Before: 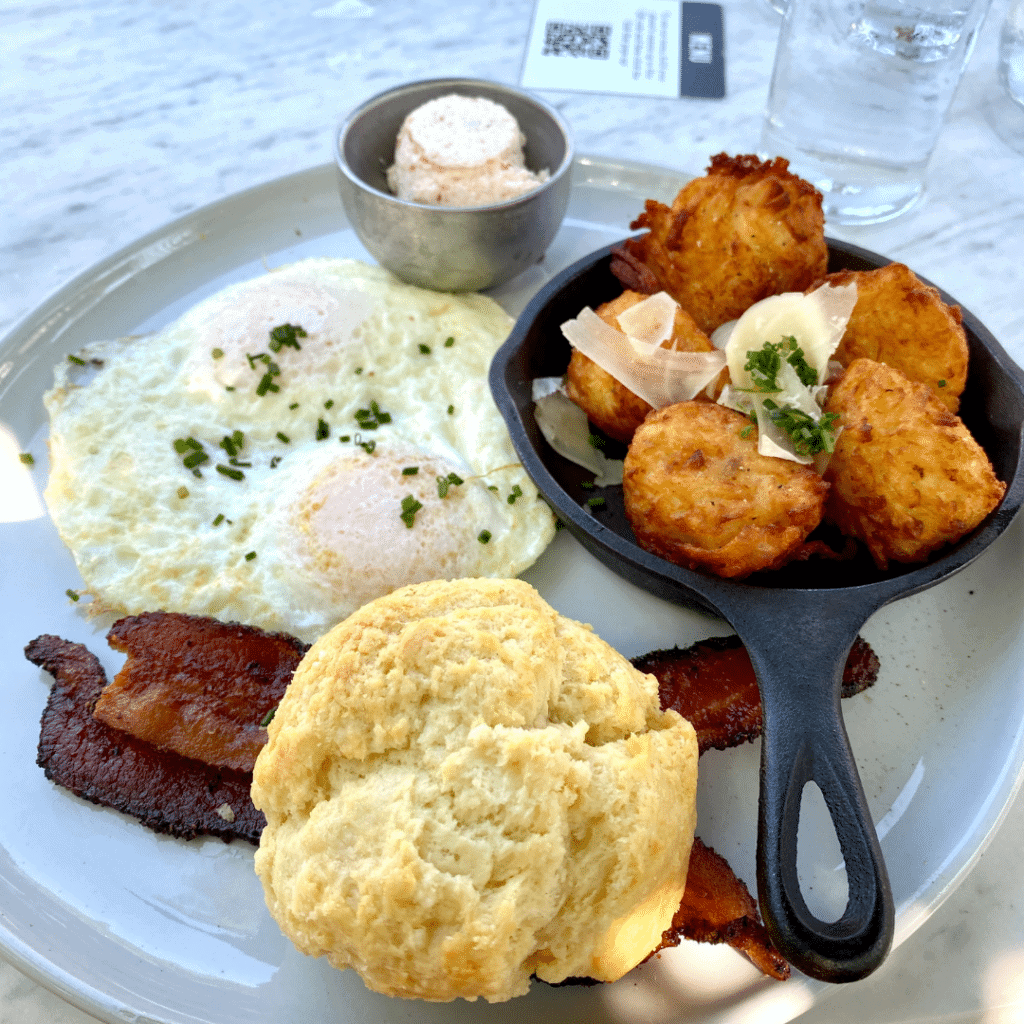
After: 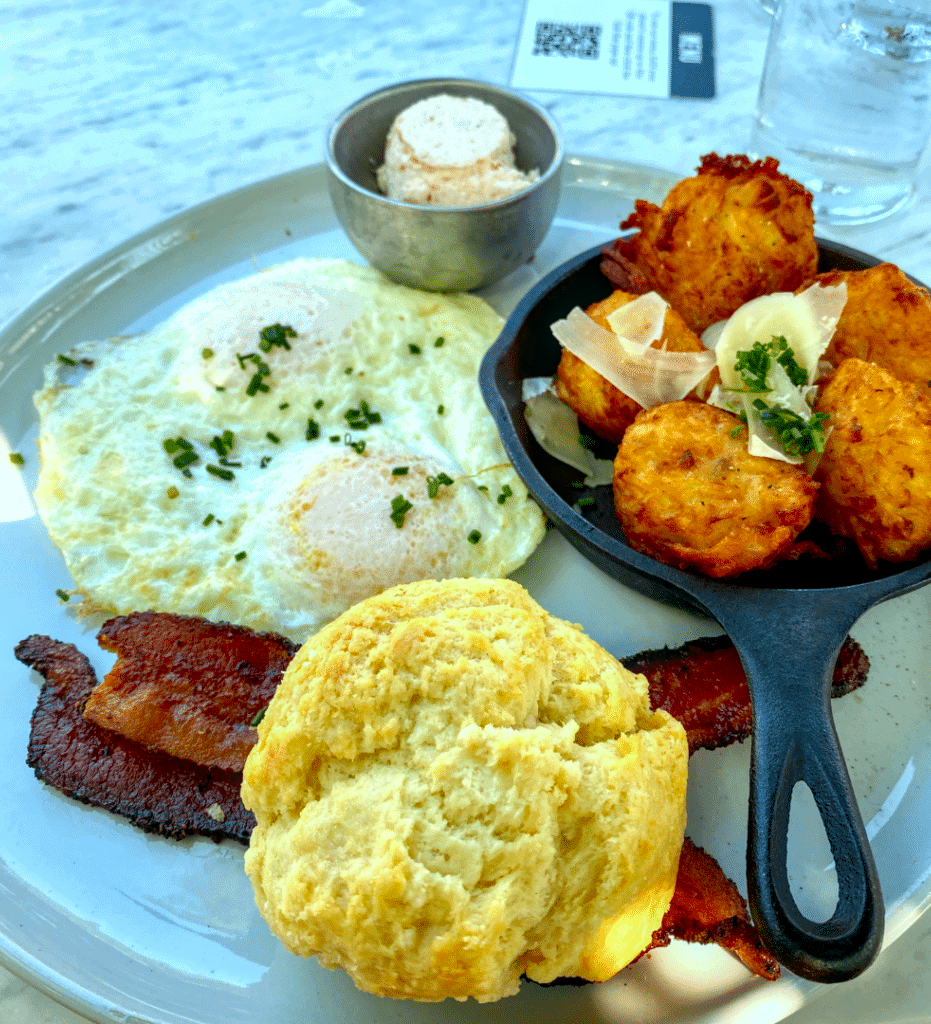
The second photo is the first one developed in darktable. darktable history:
local contrast: on, module defaults
color correction: highlights a* -7.35, highlights b* 0.912, shadows a* -3.62, saturation 1.41
crop and rotate: left 1.041%, right 7.983%
